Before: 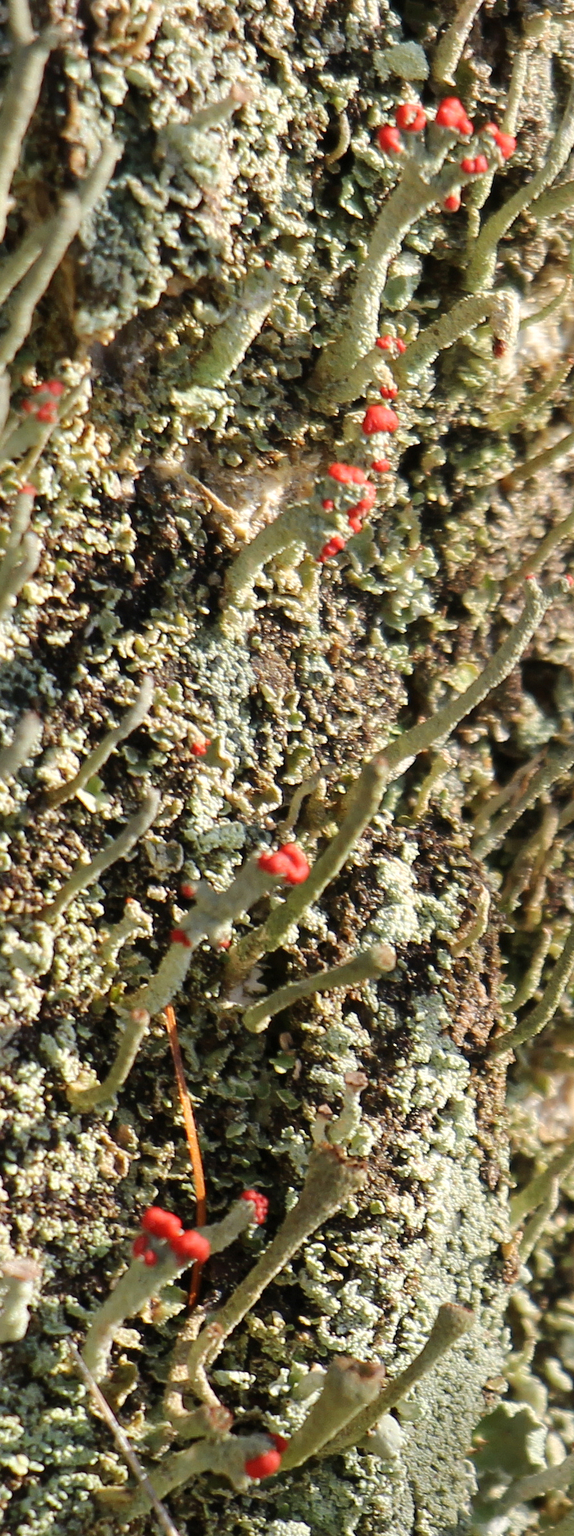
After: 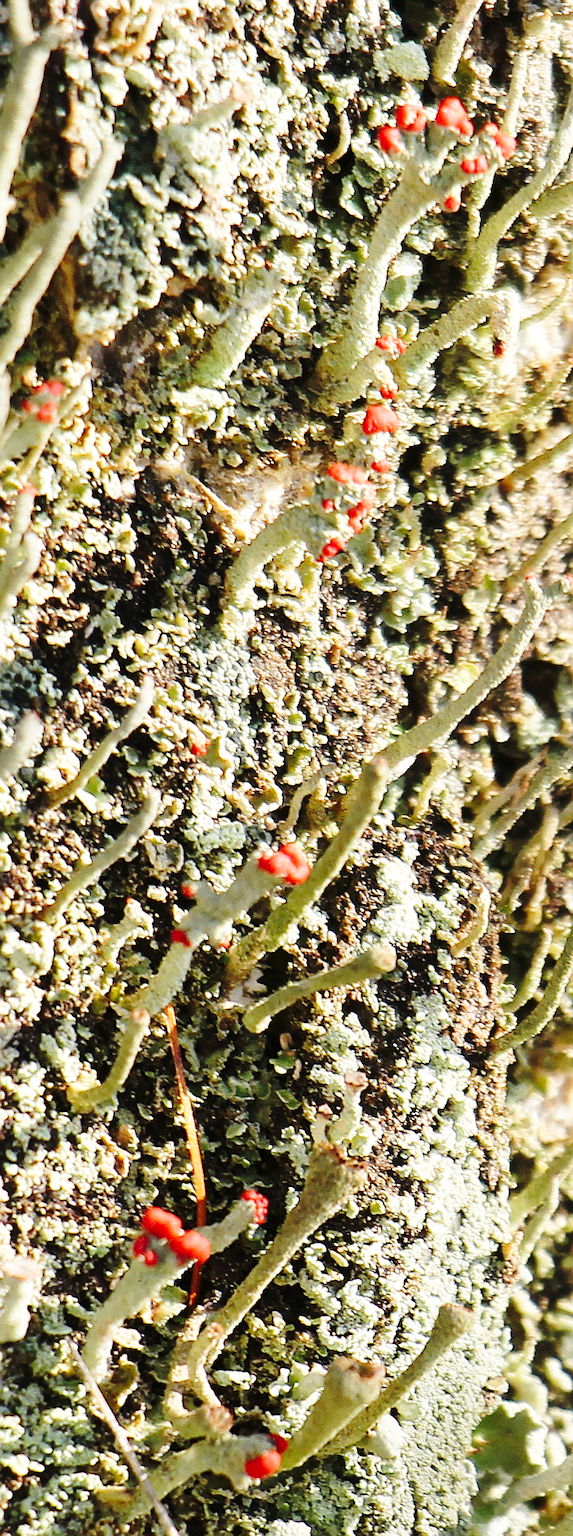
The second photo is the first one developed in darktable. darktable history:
sharpen: on, module defaults
base curve: curves: ch0 [(0, 0) (0.032, 0.037) (0.105, 0.228) (0.435, 0.76) (0.856, 0.983) (1, 1)], preserve colors none
